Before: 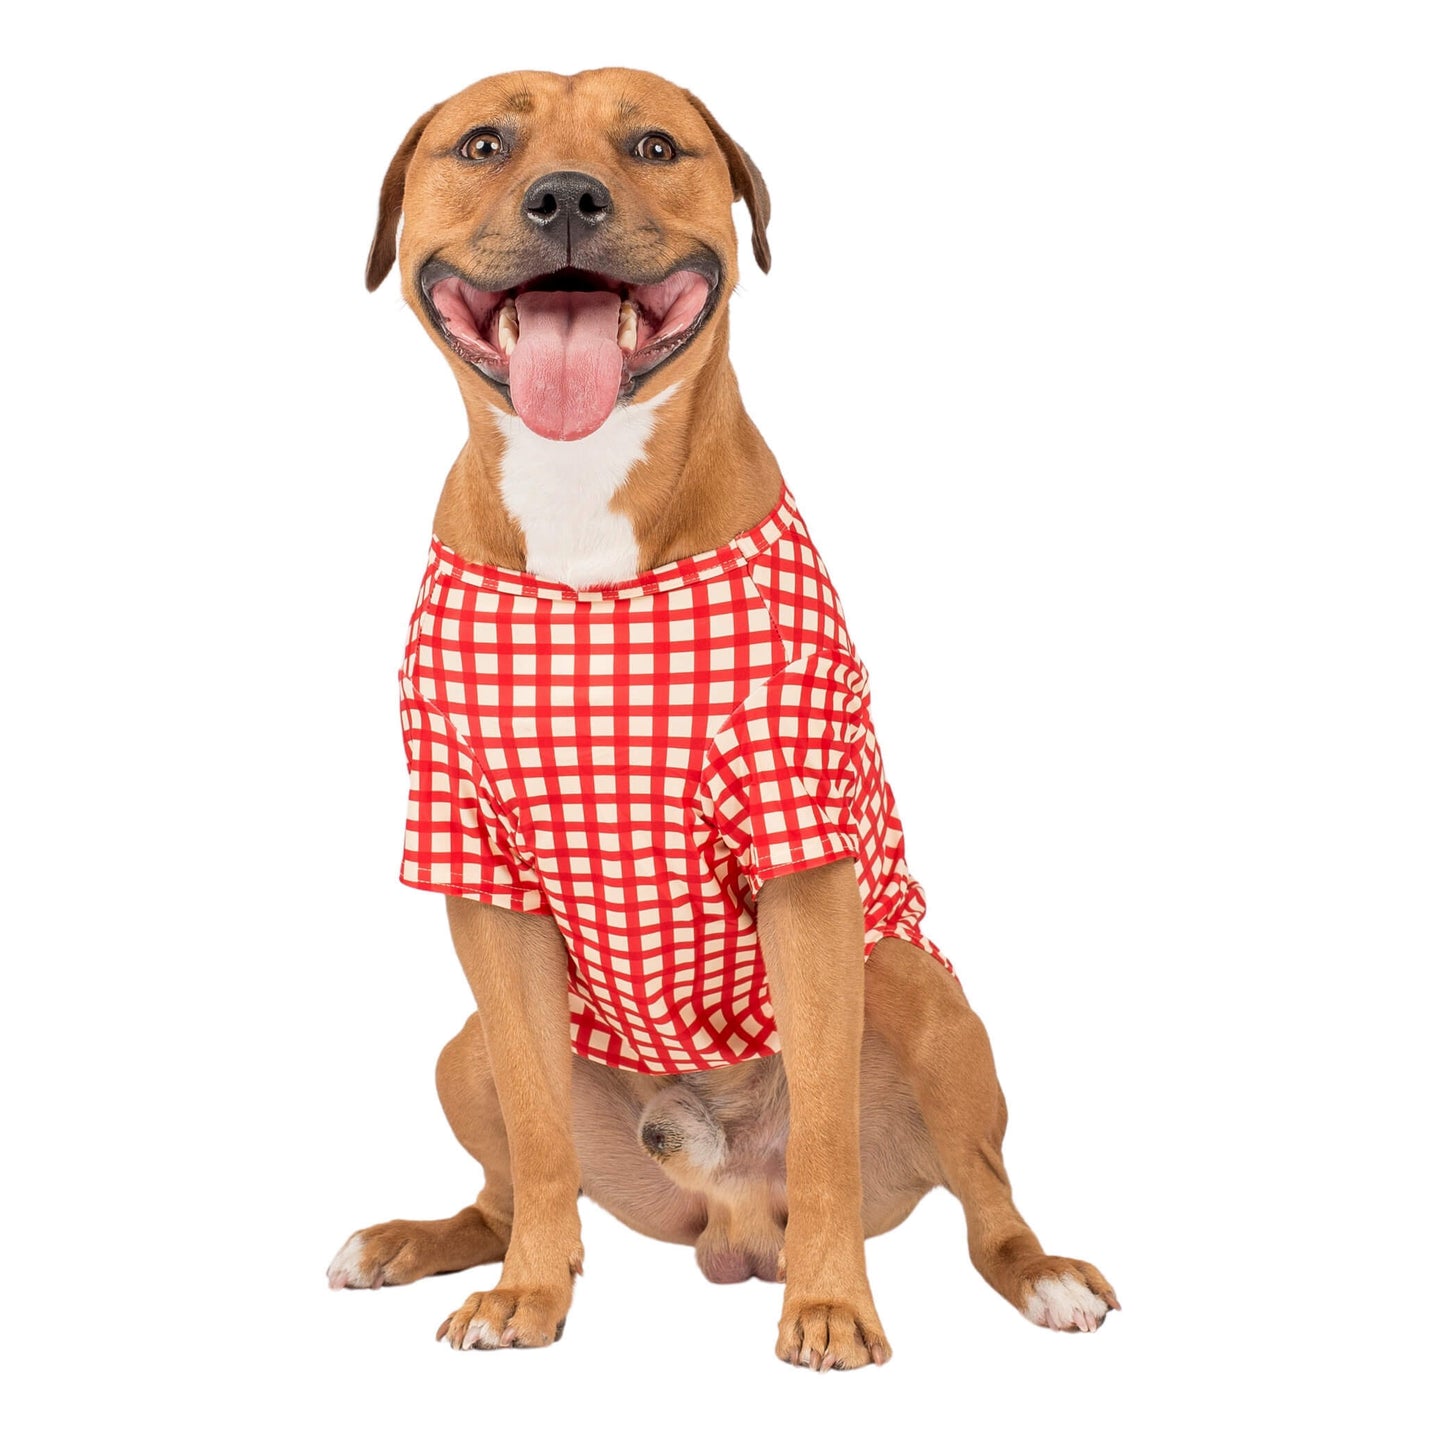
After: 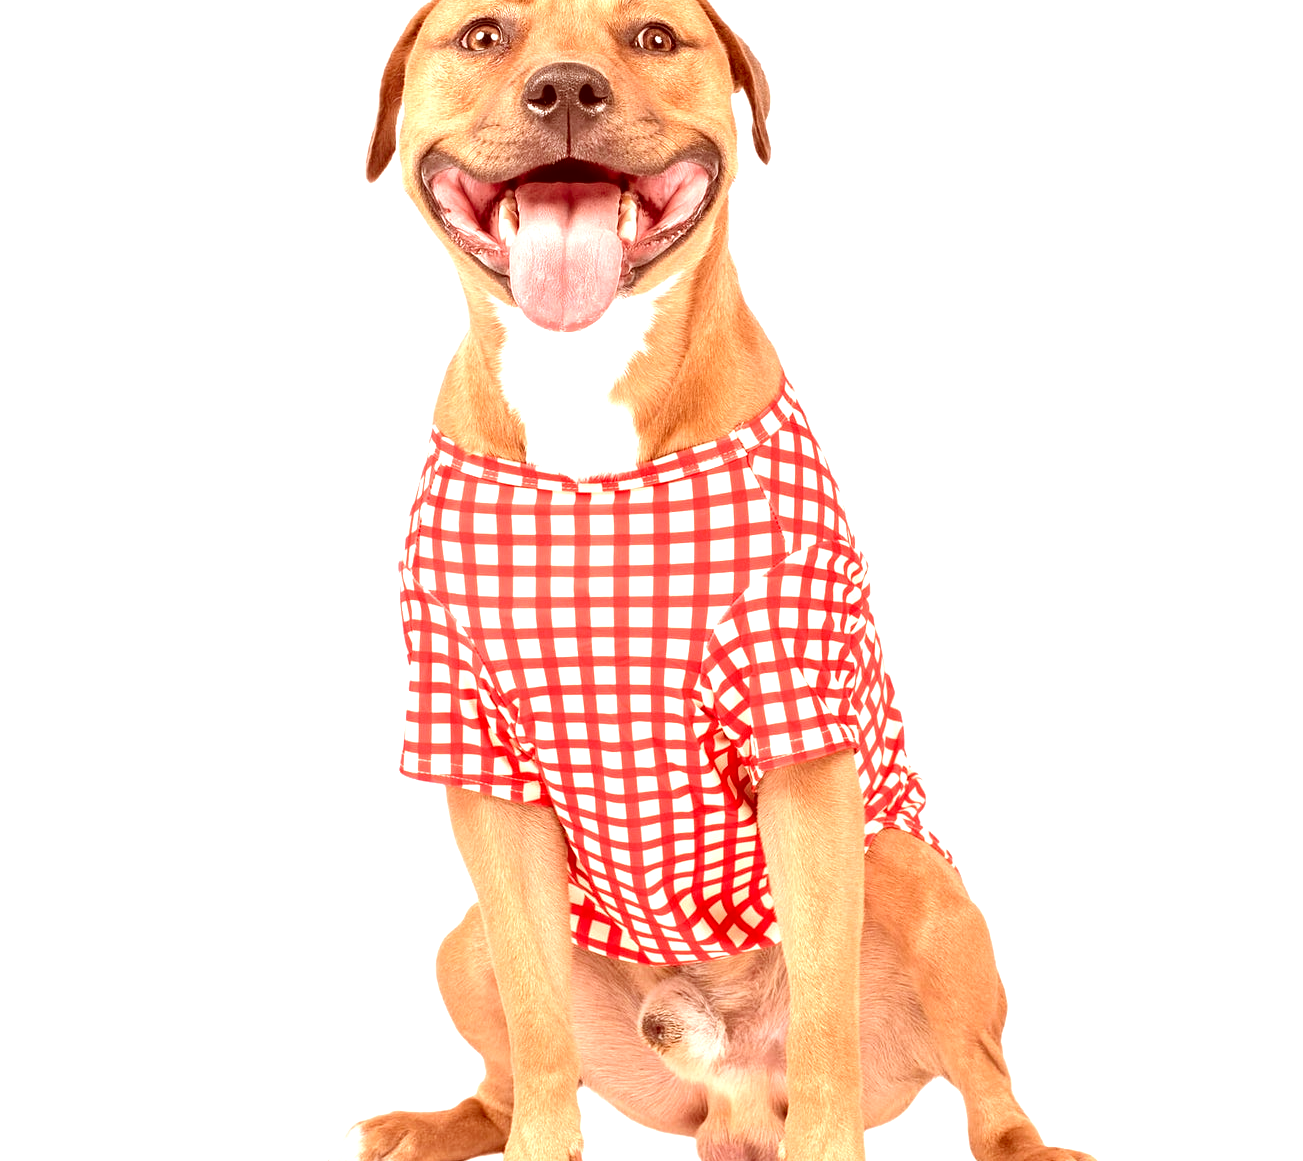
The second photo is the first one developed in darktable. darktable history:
crop: top 7.549%, right 9.821%, bottom 12.089%
color correction: highlights a* 9.02, highlights b* 8.7, shadows a* 39.78, shadows b* 39.91, saturation 0.808
exposure: black level correction 0, exposure 1.097 EV, compensate exposure bias true, compensate highlight preservation false
